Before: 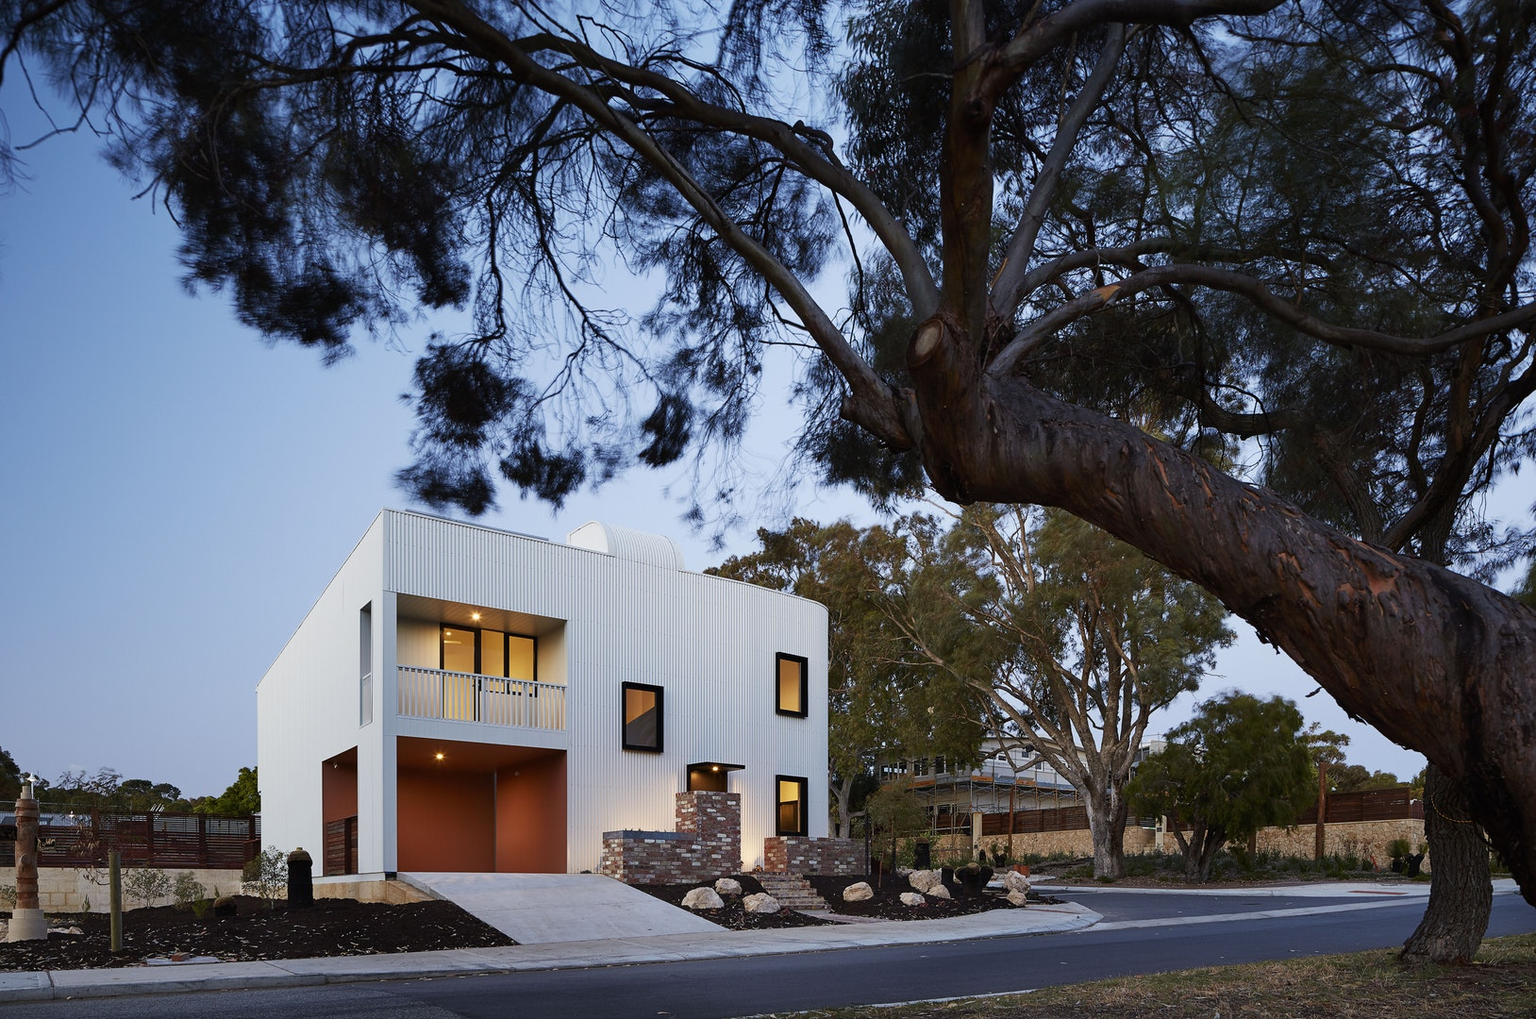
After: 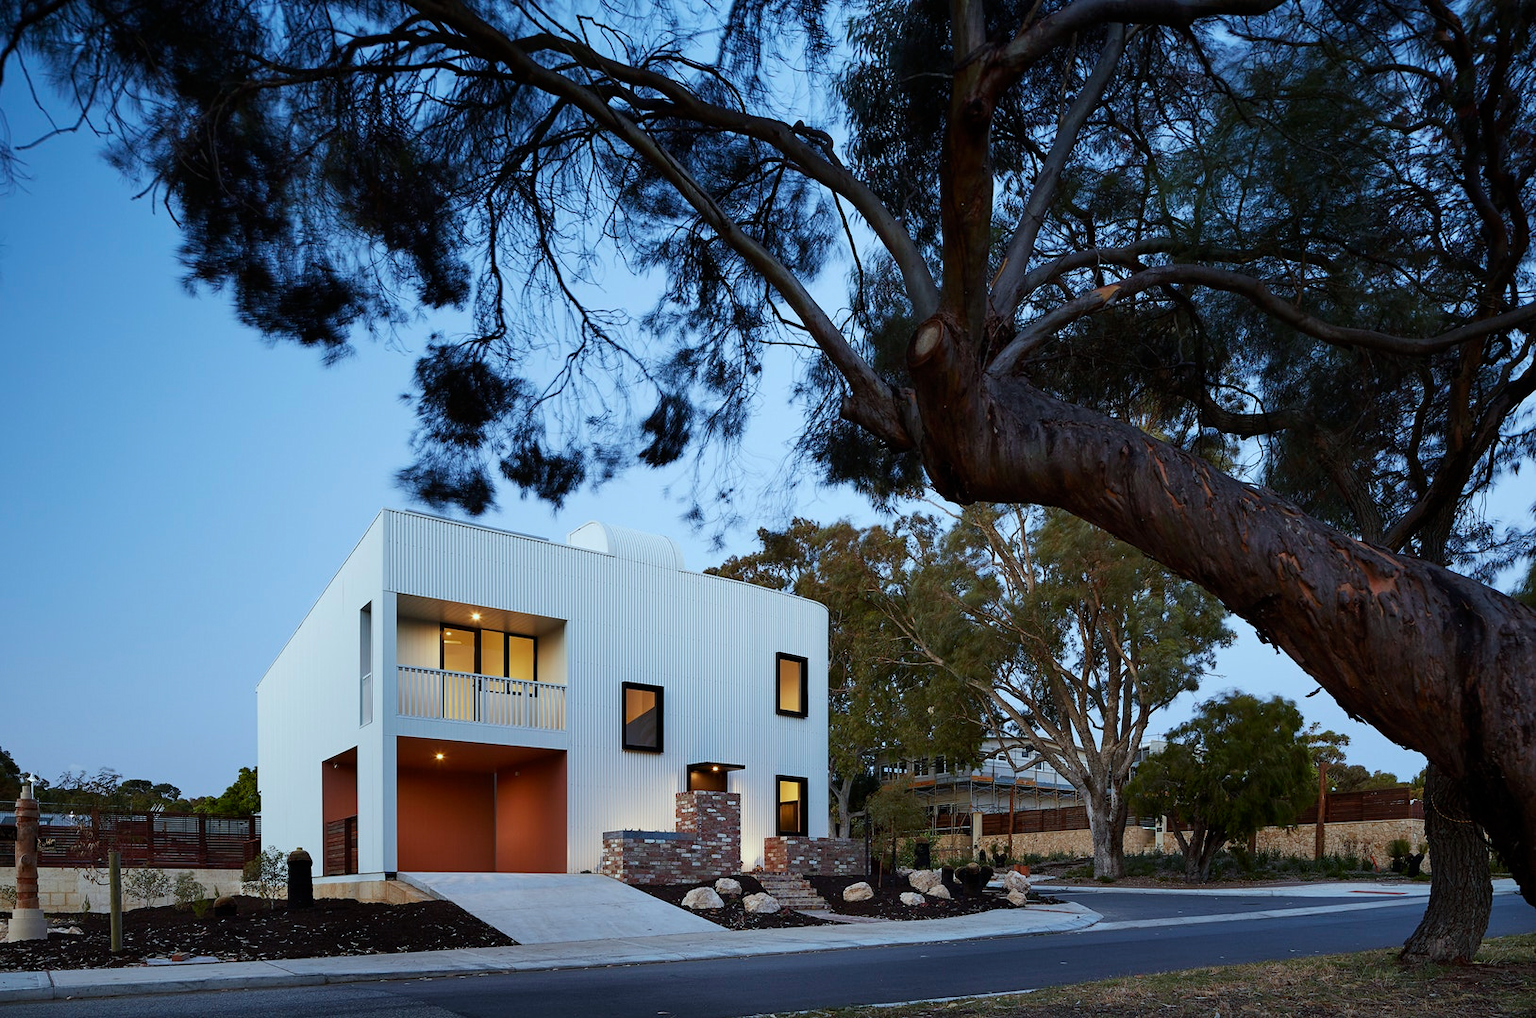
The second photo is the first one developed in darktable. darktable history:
exposure: compensate highlight preservation false
white balance: red 0.925, blue 1.046
